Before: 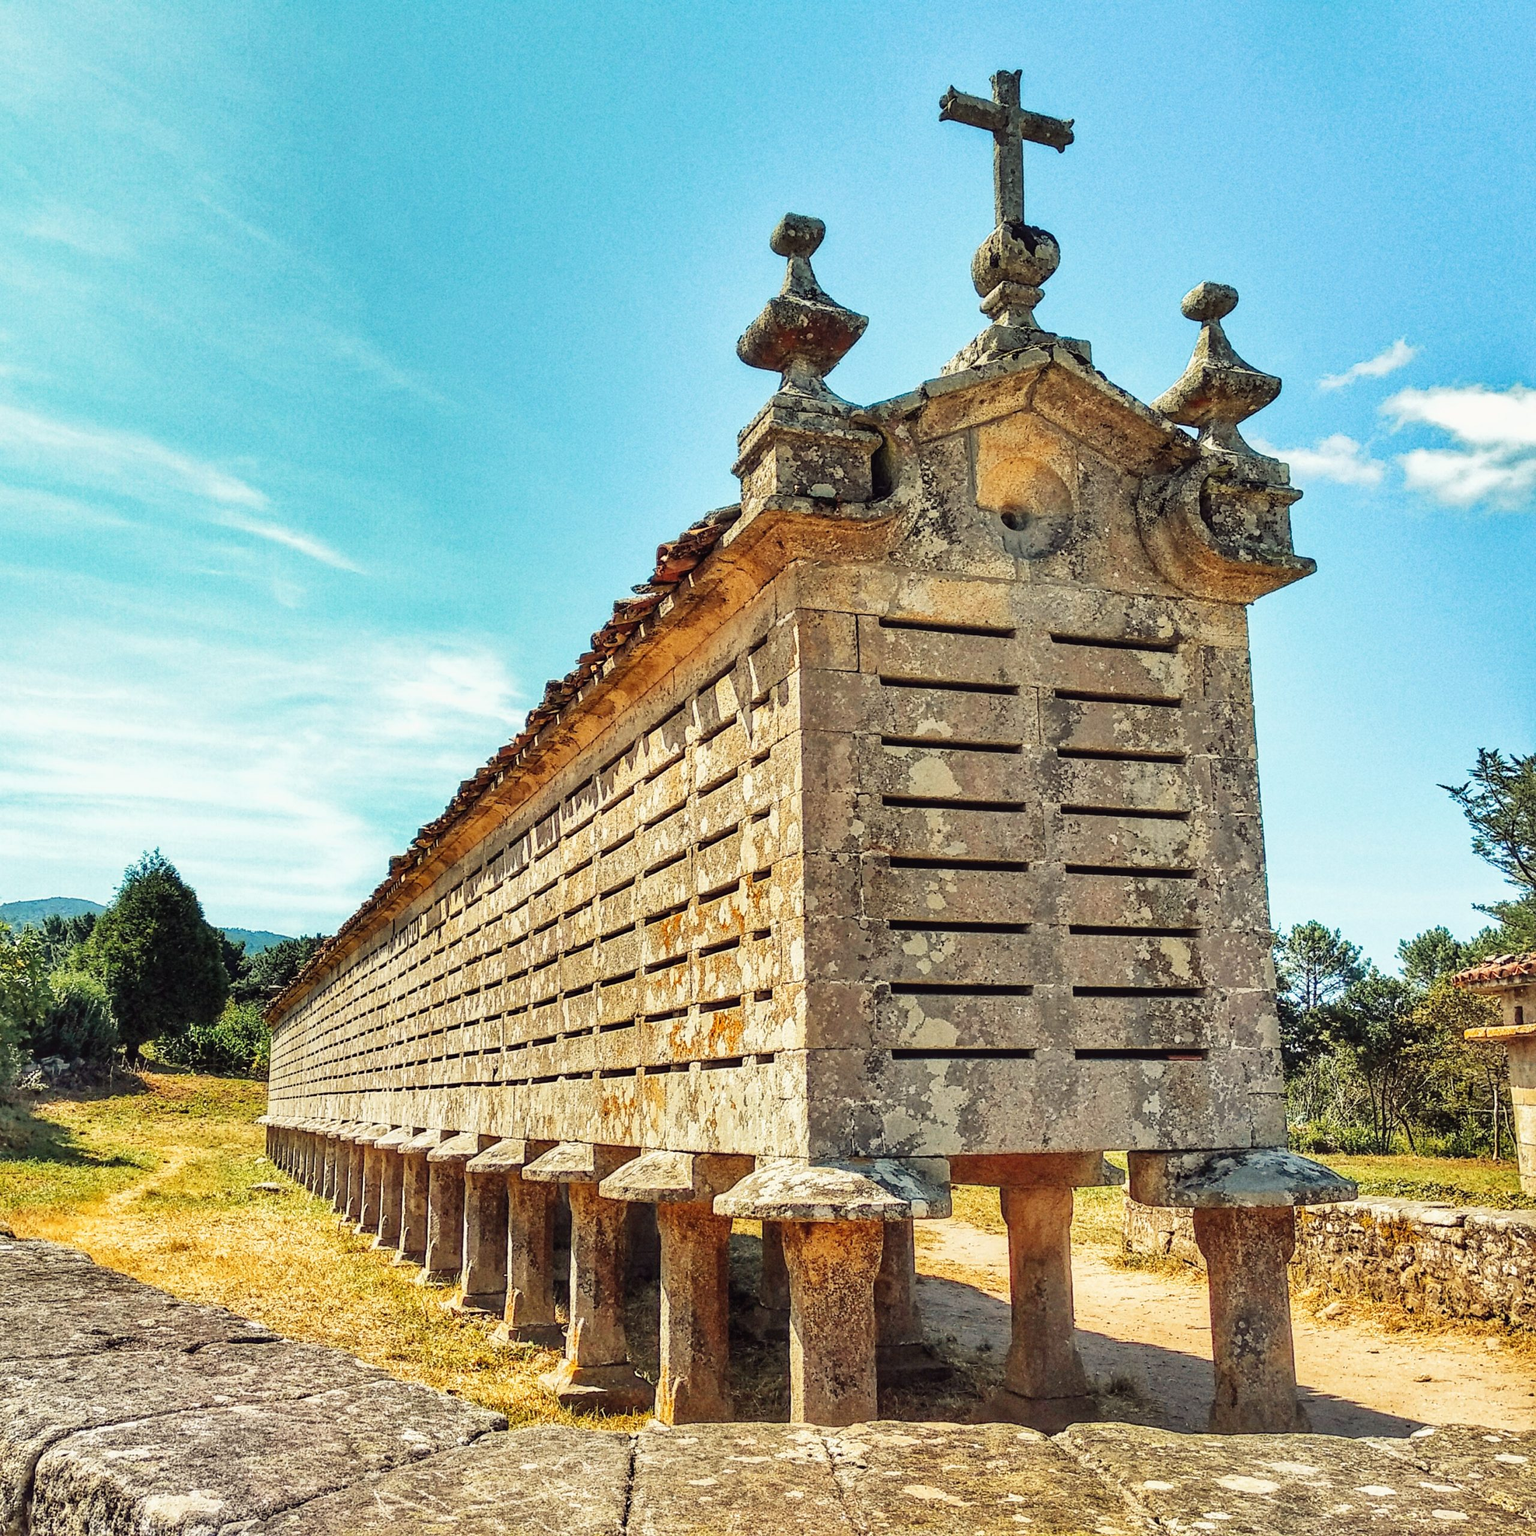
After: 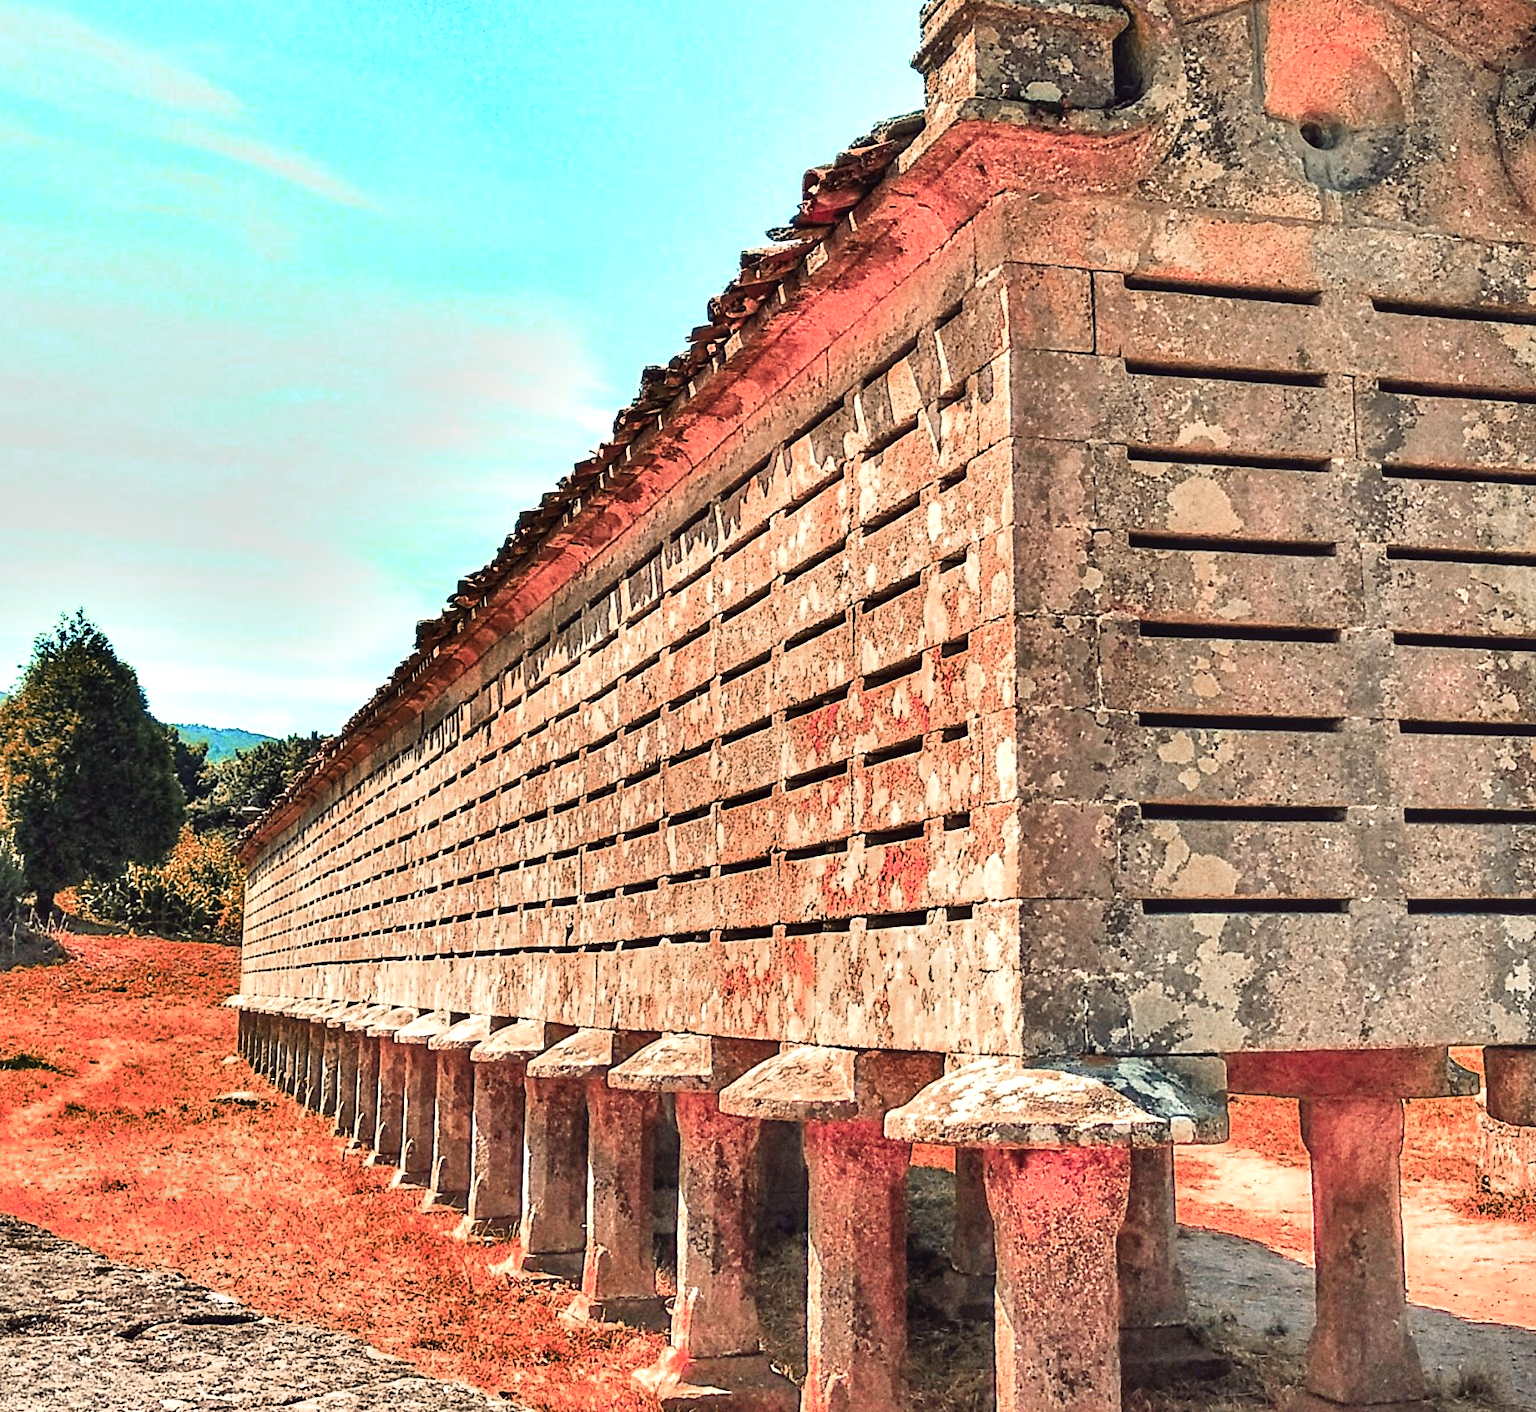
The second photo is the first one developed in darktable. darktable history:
color zones: curves: ch0 [(0.006, 0.385) (0.143, 0.563) (0.243, 0.321) (0.352, 0.464) (0.516, 0.456) (0.625, 0.5) (0.75, 0.5) (0.875, 0.5)]; ch1 [(0, 0.5) (0.134, 0.504) (0.246, 0.463) (0.421, 0.515) (0.5, 0.56) (0.625, 0.5) (0.75, 0.5) (0.875, 0.5)]; ch2 [(0, 0.5) (0.131, 0.426) (0.307, 0.289) (0.38, 0.188) (0.513, 0.216) (0.625, 0.548) (0.75, 0.468) (0.838, 0.396) (0.971, 0.311)]
crop: left 6.62%, top 27.846%, right 24.163%, bottom 8.449%
shadows and highlights: highlights color adjustment 0.01%, low approximation 0.01, soften with gaussian
exposure: exposure 1.001 EV, compensate highlight preservation false
